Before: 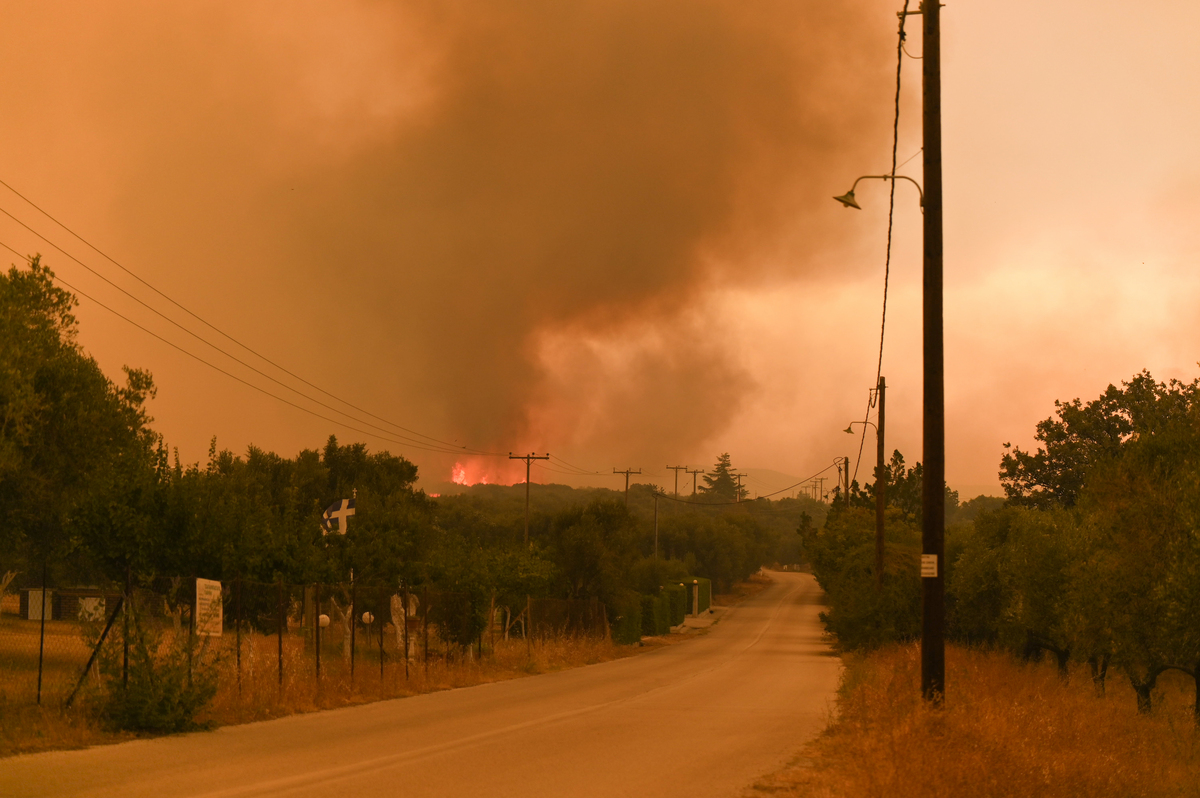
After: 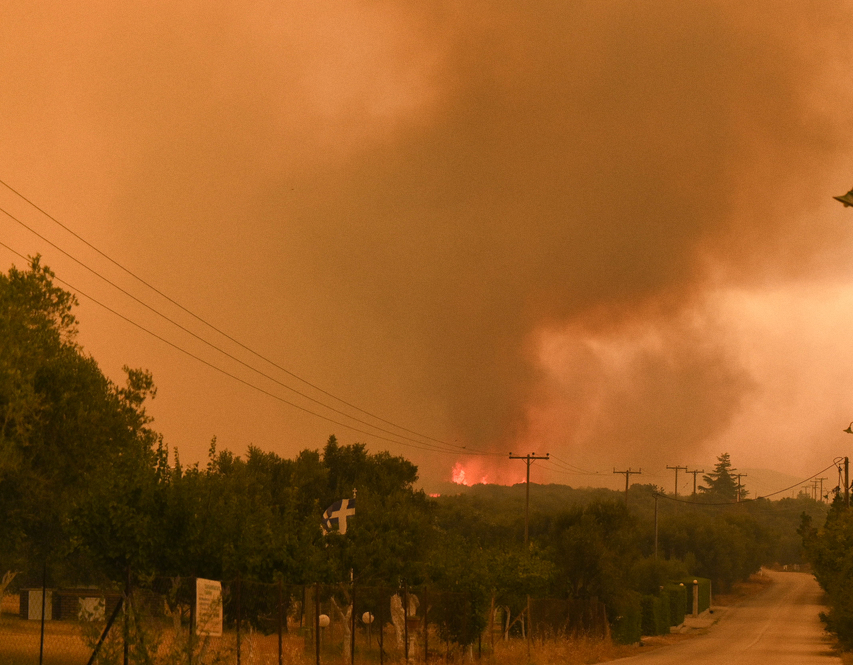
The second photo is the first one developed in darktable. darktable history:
grain: coarseness 0.09 ISO, strength 10%
crop: right 28.885%, bottom 16.626%
